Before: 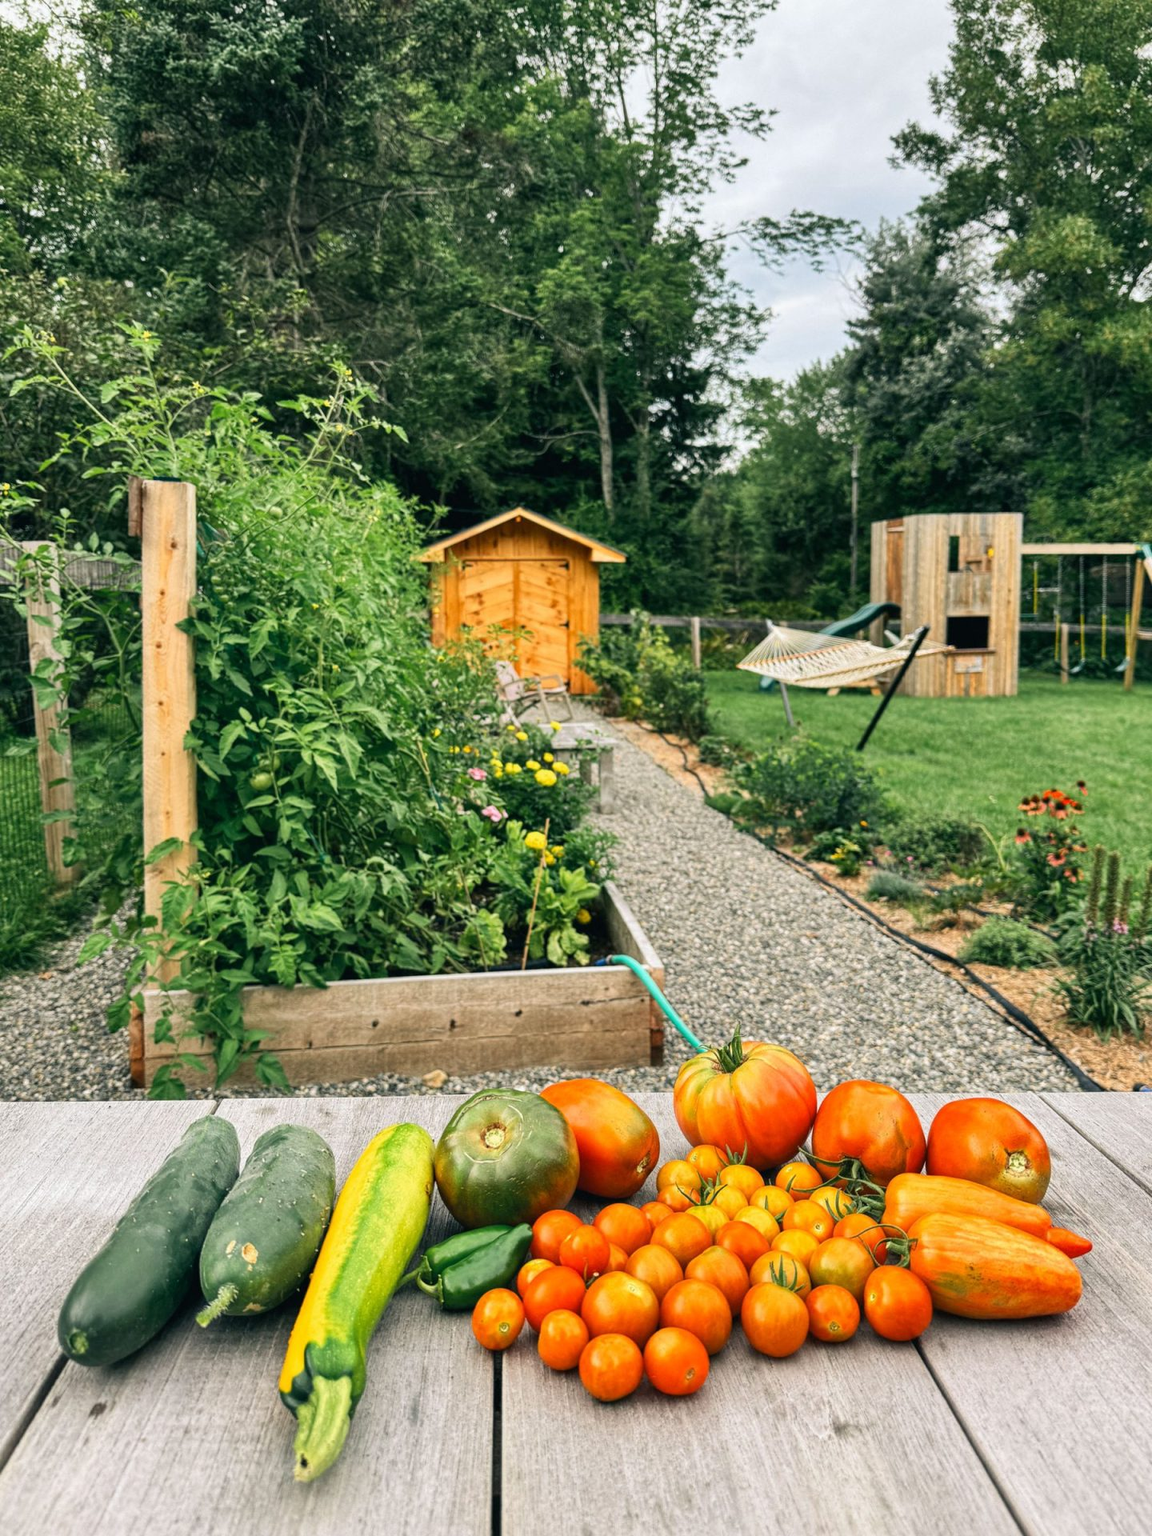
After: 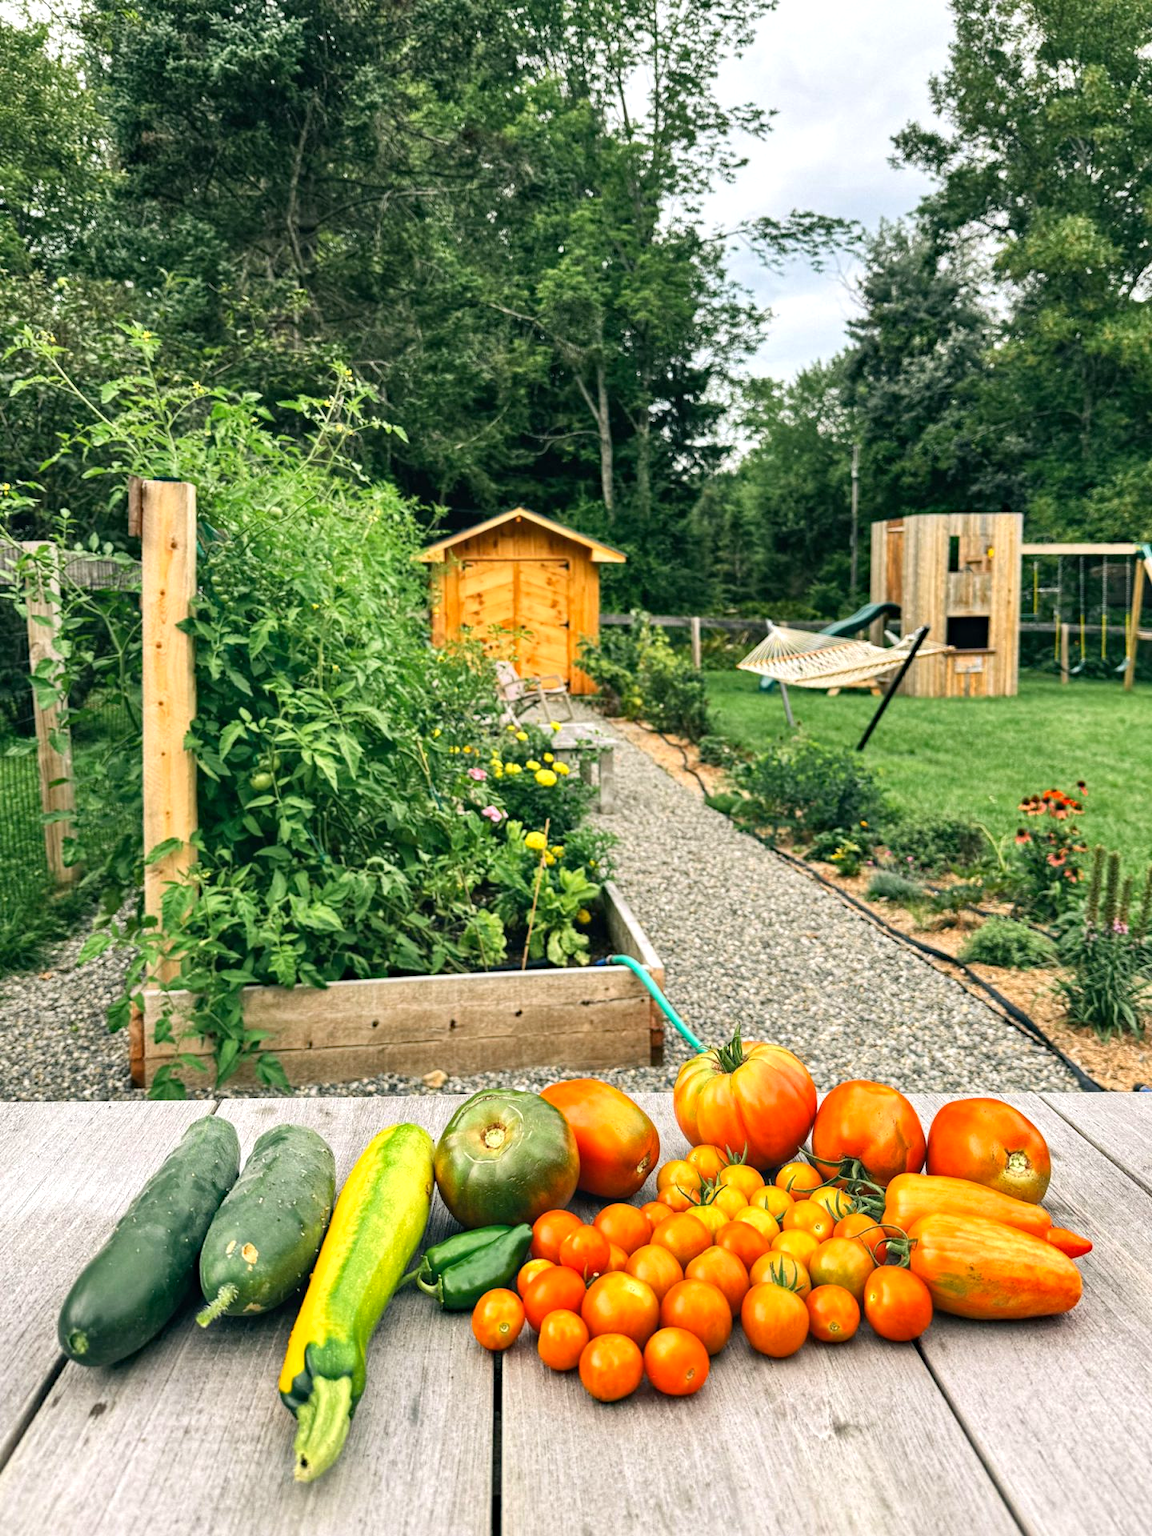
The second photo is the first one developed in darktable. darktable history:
haze removal: compatibility mode true, adaptive false
exposure: black level correction 0, exposure 0.3 EV, compensate highlight preservation false
